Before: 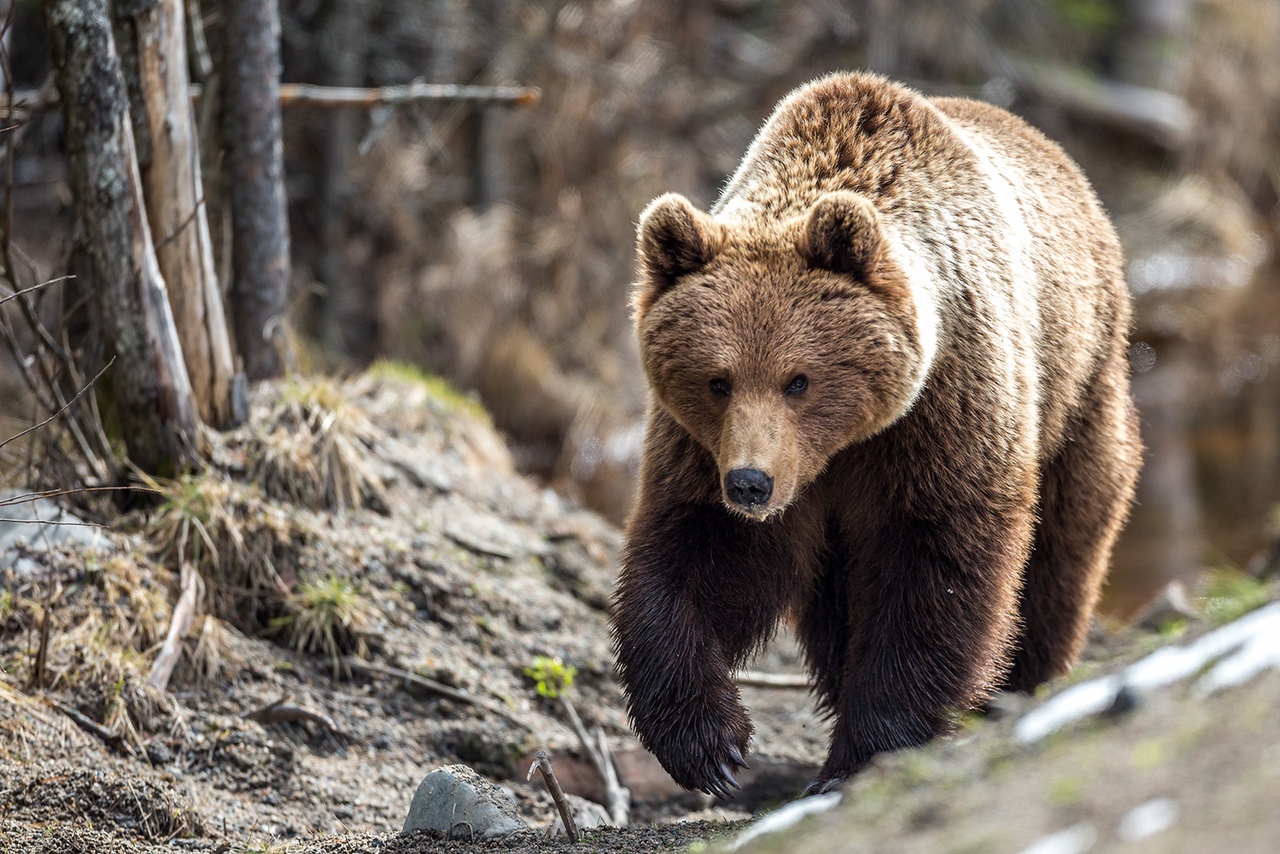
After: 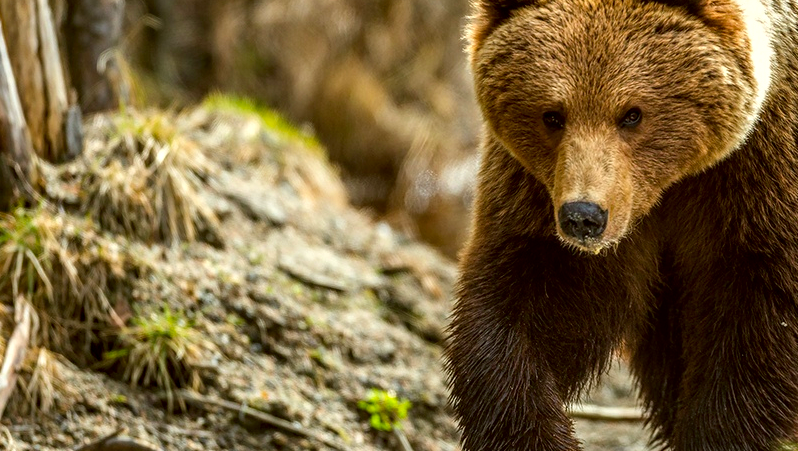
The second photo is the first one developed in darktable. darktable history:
color correction: highlights a* -1.68, highlights b* 10.15, shadows a* 0.248, shadows b* 19.76
local contrast: detail 130%
crop: left 13.004%, top 31.375%, right 24.578%, bottom 15.81%
contrast brightness saturation: saturation 0.518
